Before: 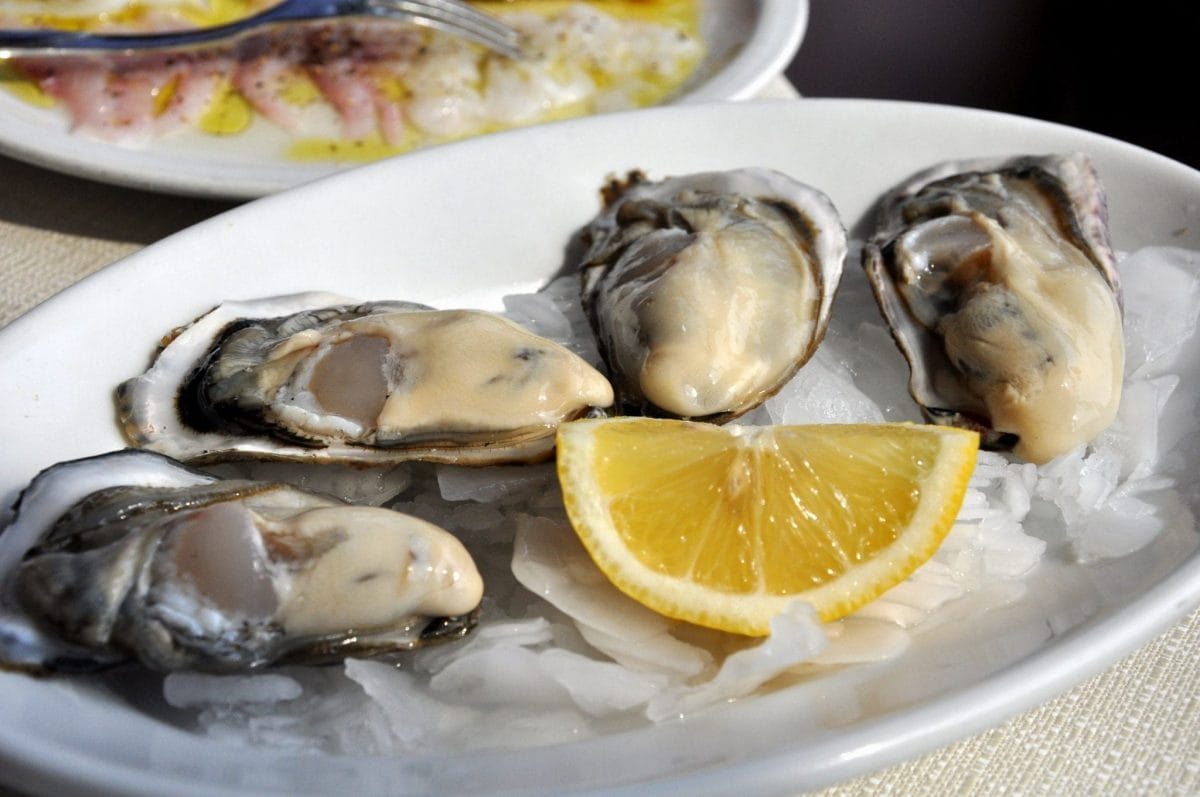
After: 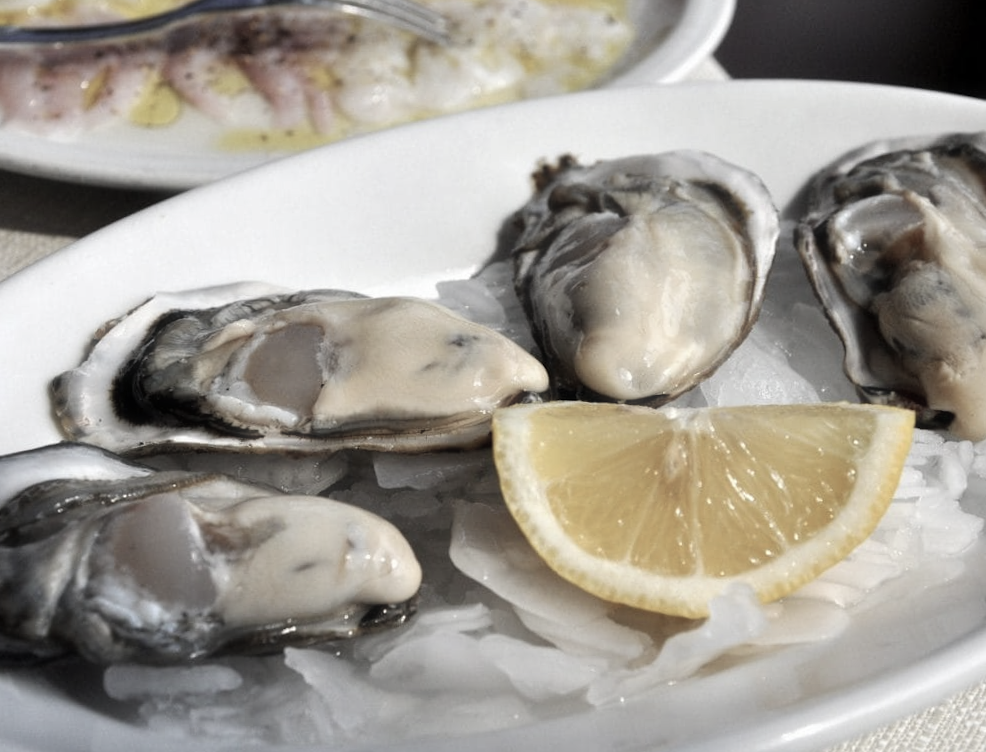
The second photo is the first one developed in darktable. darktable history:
crop and rotate: angle 1°, left 4.281%, top 0.642%, right 11.383%, bottom 2.486%
haze removal: strength -0.1, adaptive false
contrast brightness saturation: saturation -0.05
color correction: saturation 0.5
